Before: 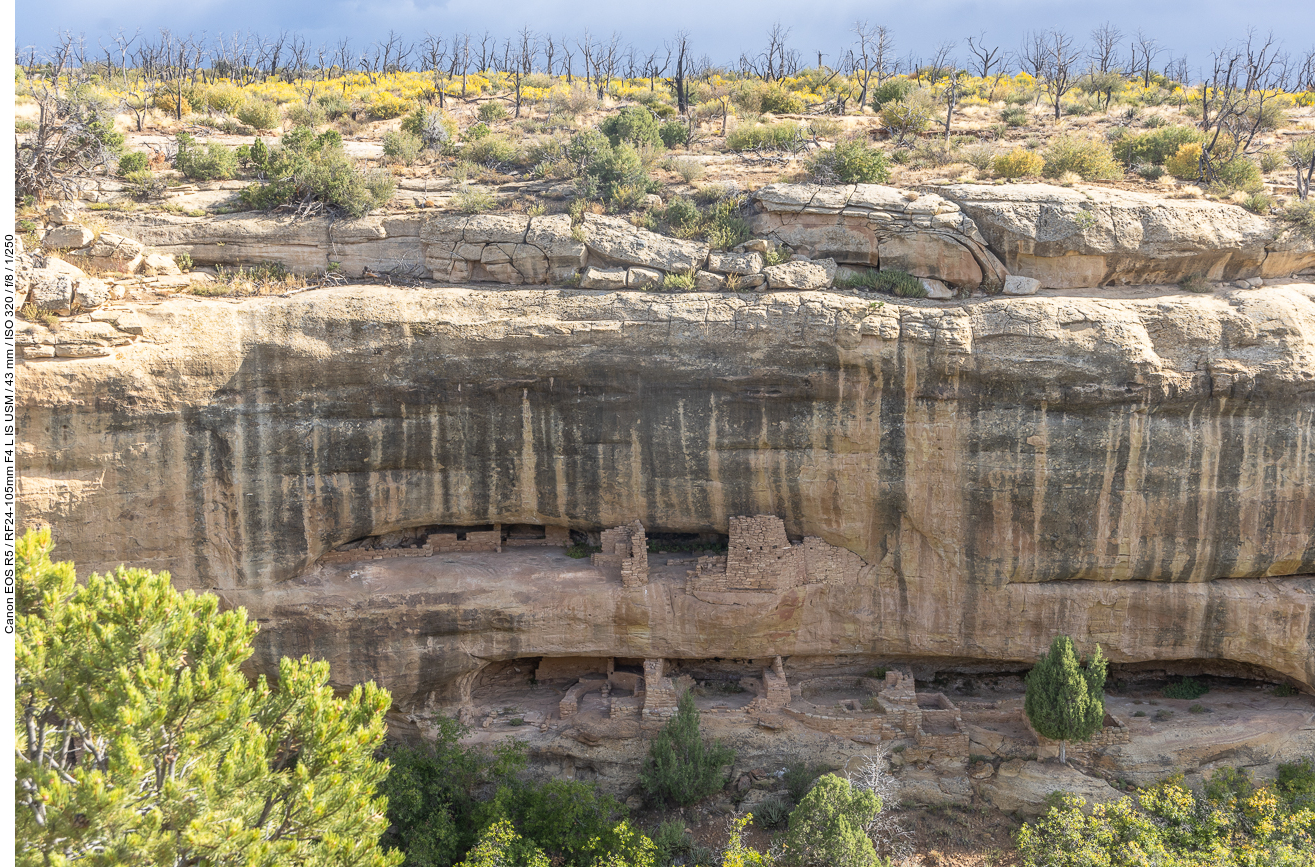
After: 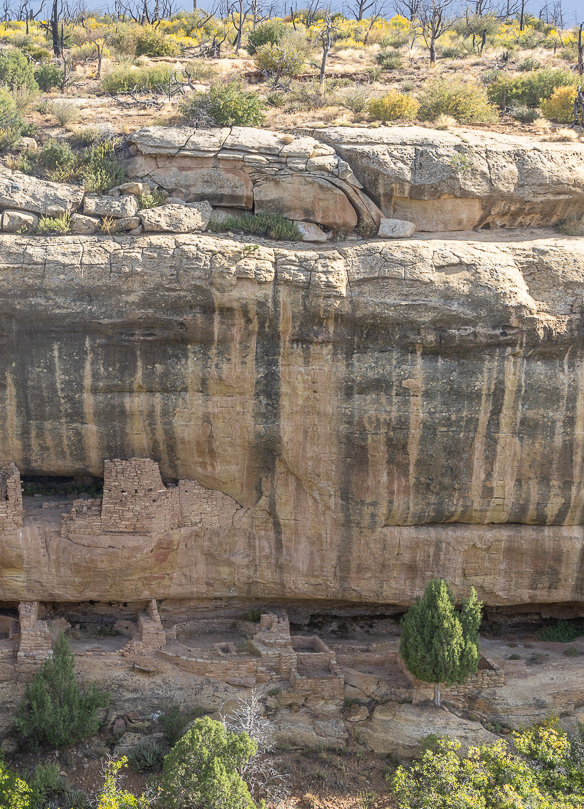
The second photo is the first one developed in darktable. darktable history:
crop: left 47.553%, top 6.653%, right 7.994%
